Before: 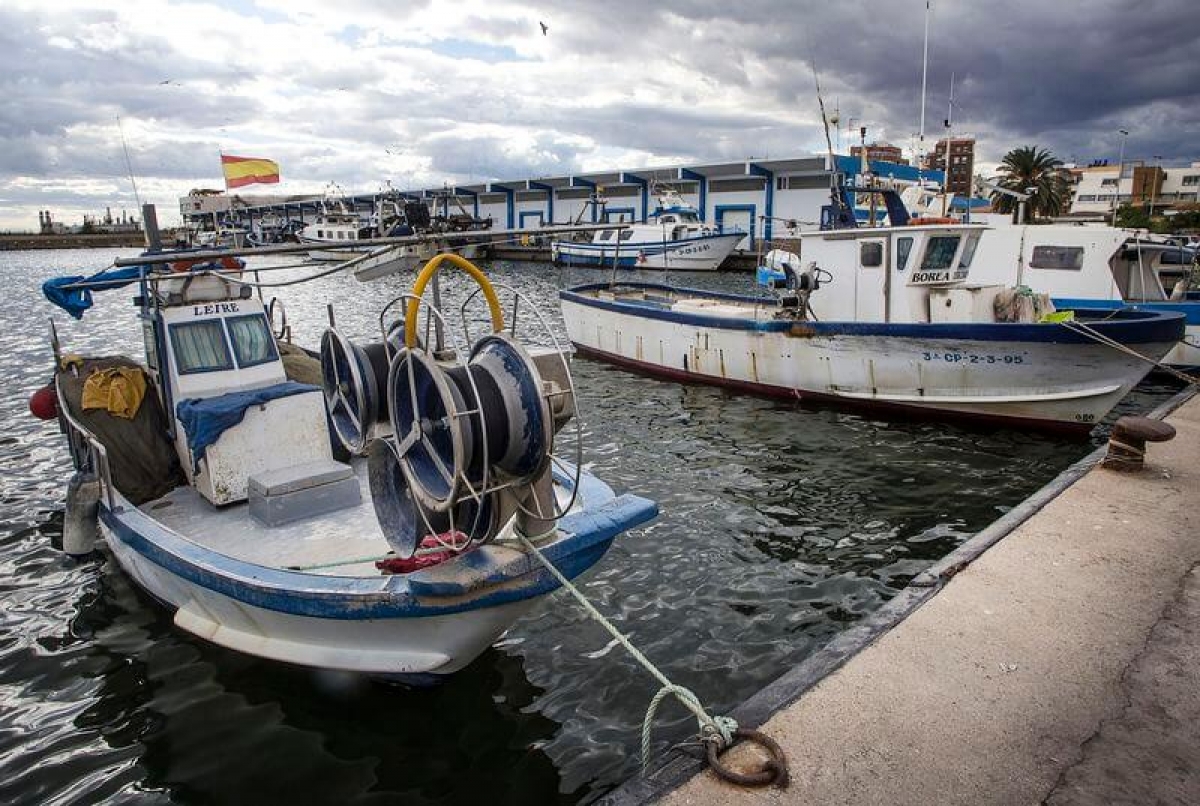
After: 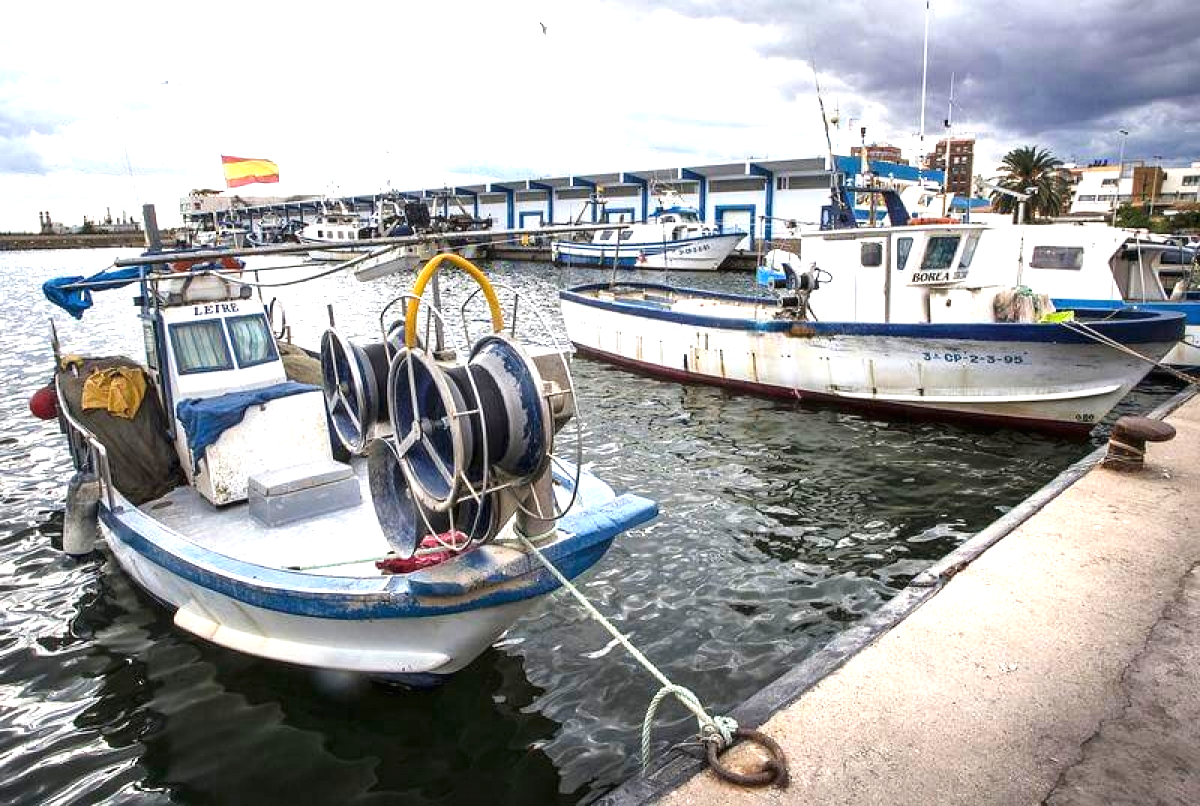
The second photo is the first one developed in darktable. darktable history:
exposure: black level correction 0, exposure 1.199 EV, compensate exposure bias true, compensate highlight preservation false
